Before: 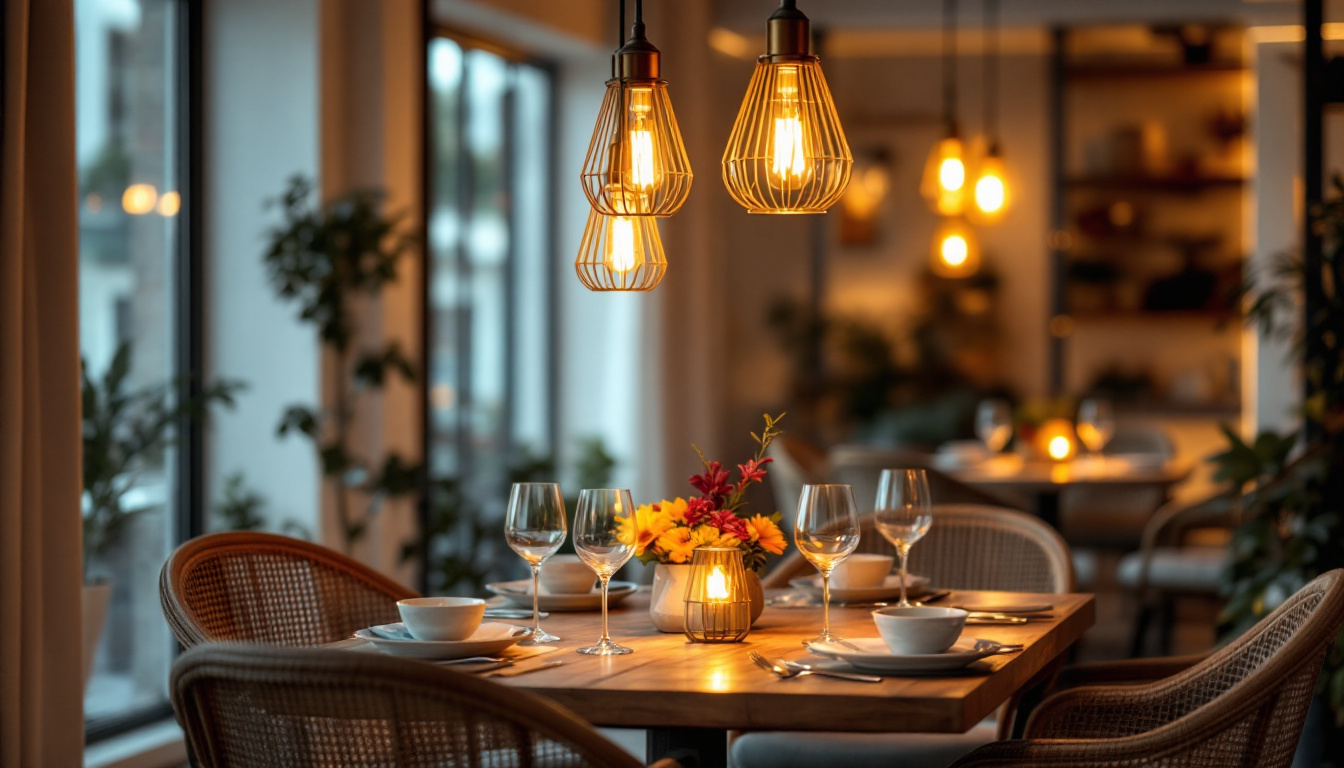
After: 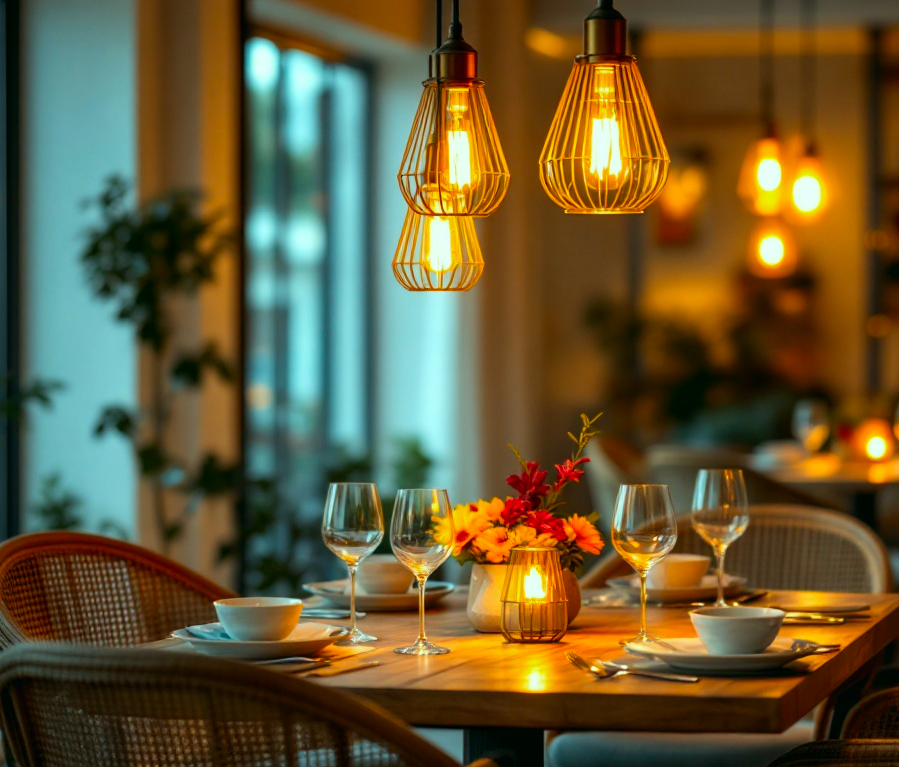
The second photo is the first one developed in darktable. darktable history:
crop and rotate: left 13.62%, right 19.479%
color correction: highlights a* -7.51, highlights b* 1.27, shadows a* -3.12, saturation 1.45
